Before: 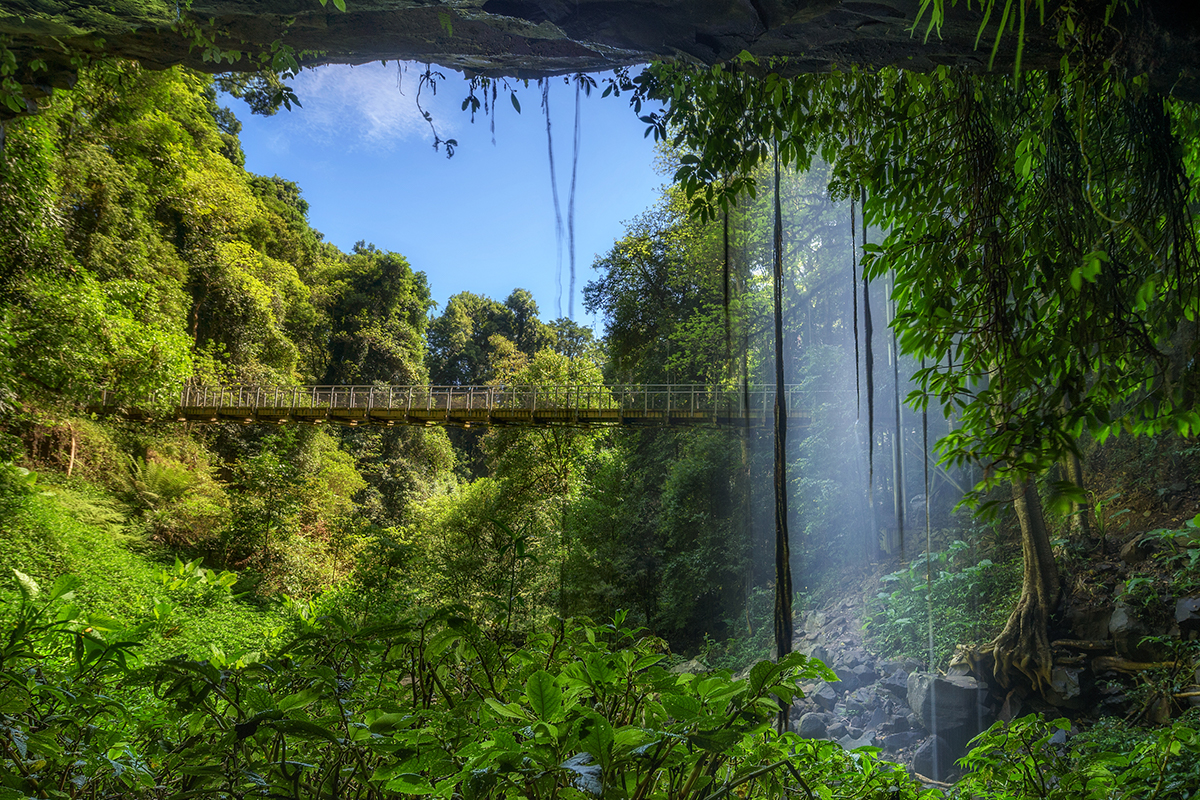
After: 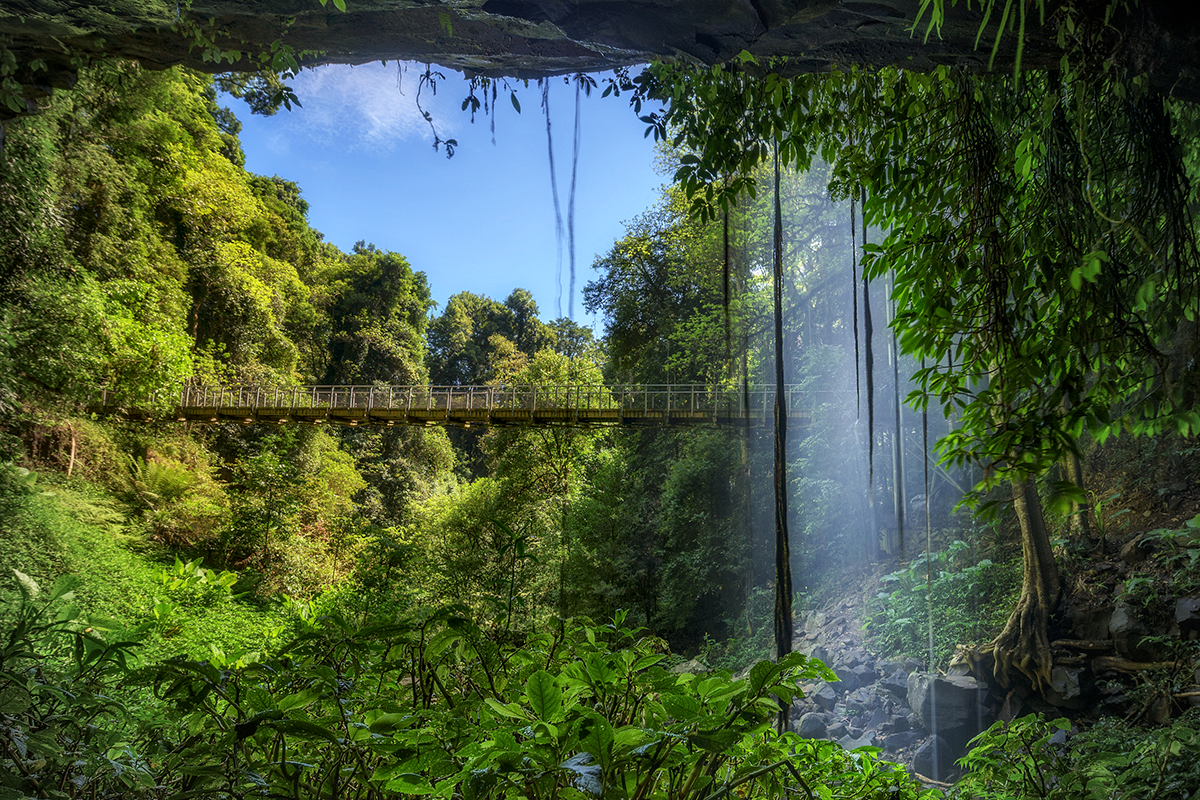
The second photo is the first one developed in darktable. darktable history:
local contrast: mode bilateral grid, contrast 20, coarseness 50, detail 120%, midtone range 0.2
vignetting: unbound false
